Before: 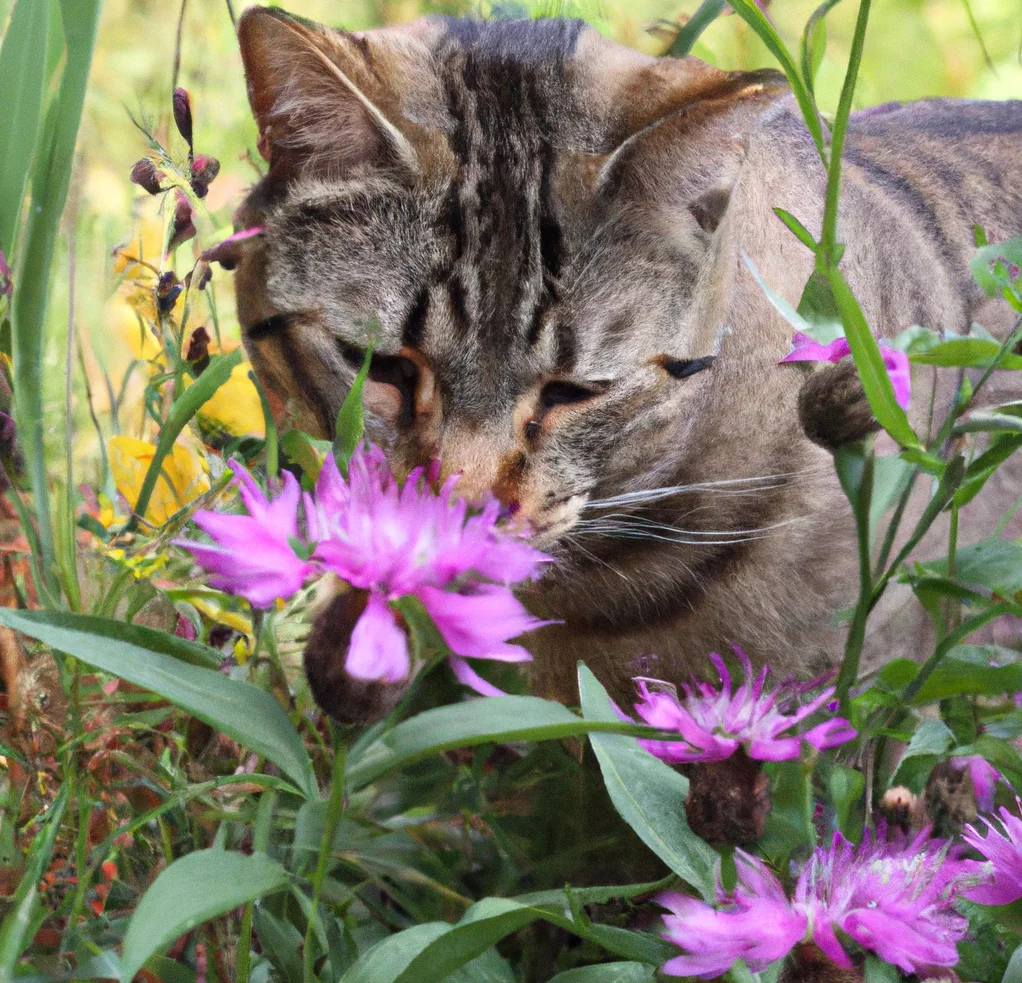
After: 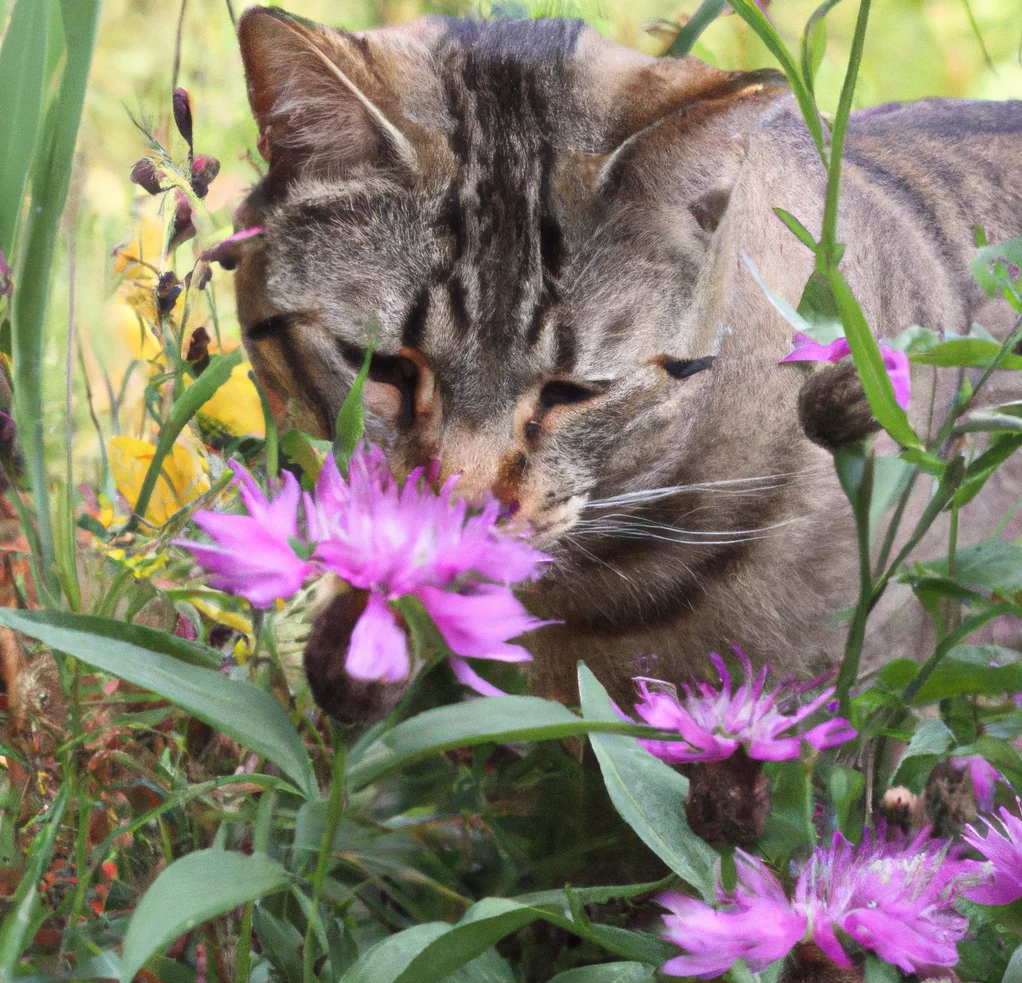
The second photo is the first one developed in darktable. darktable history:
haze removal: strength -0.106, compatibility mode true, adaptive false
